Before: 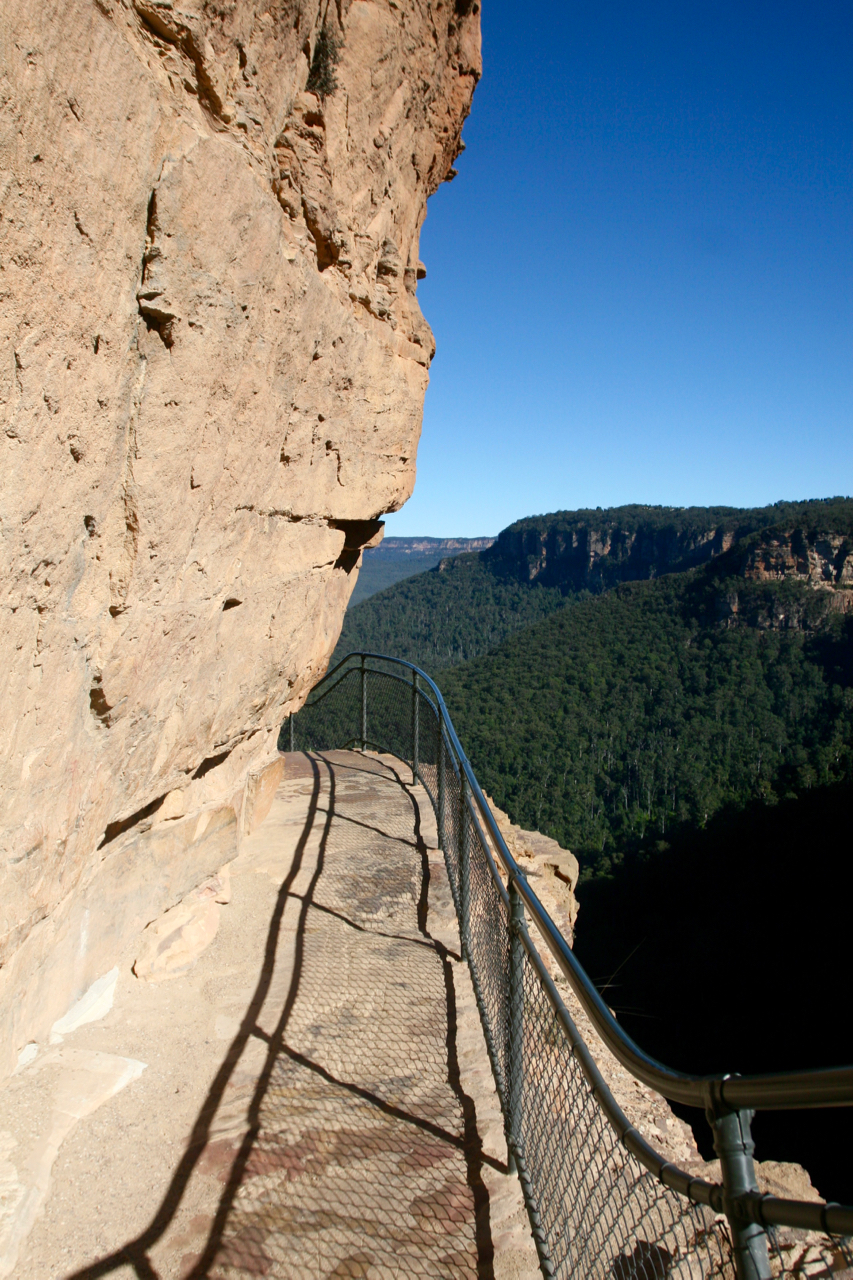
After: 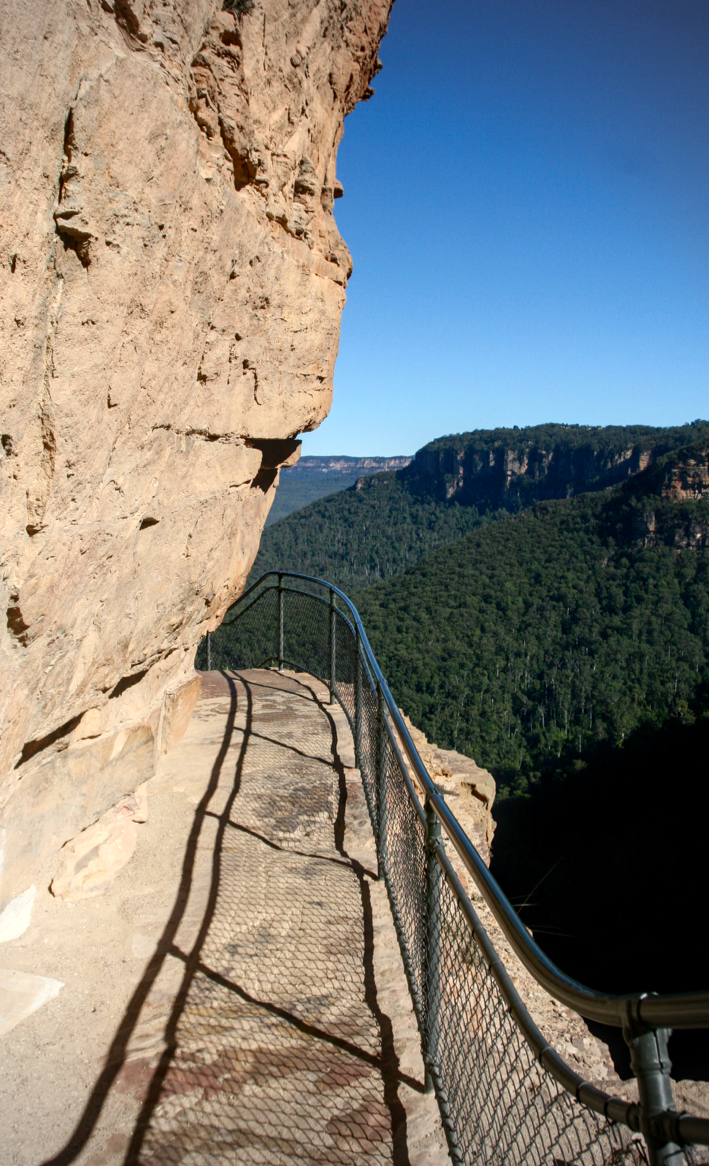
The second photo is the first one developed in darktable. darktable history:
contrast brightness saturation: contrast 0.082, saturation 0.022
crop: left 9.838%, top 6.343%, right 6.95%, bottom 2.554%
vignetting: center (-0.118, -0.004)
local contrast: on, module defaults
